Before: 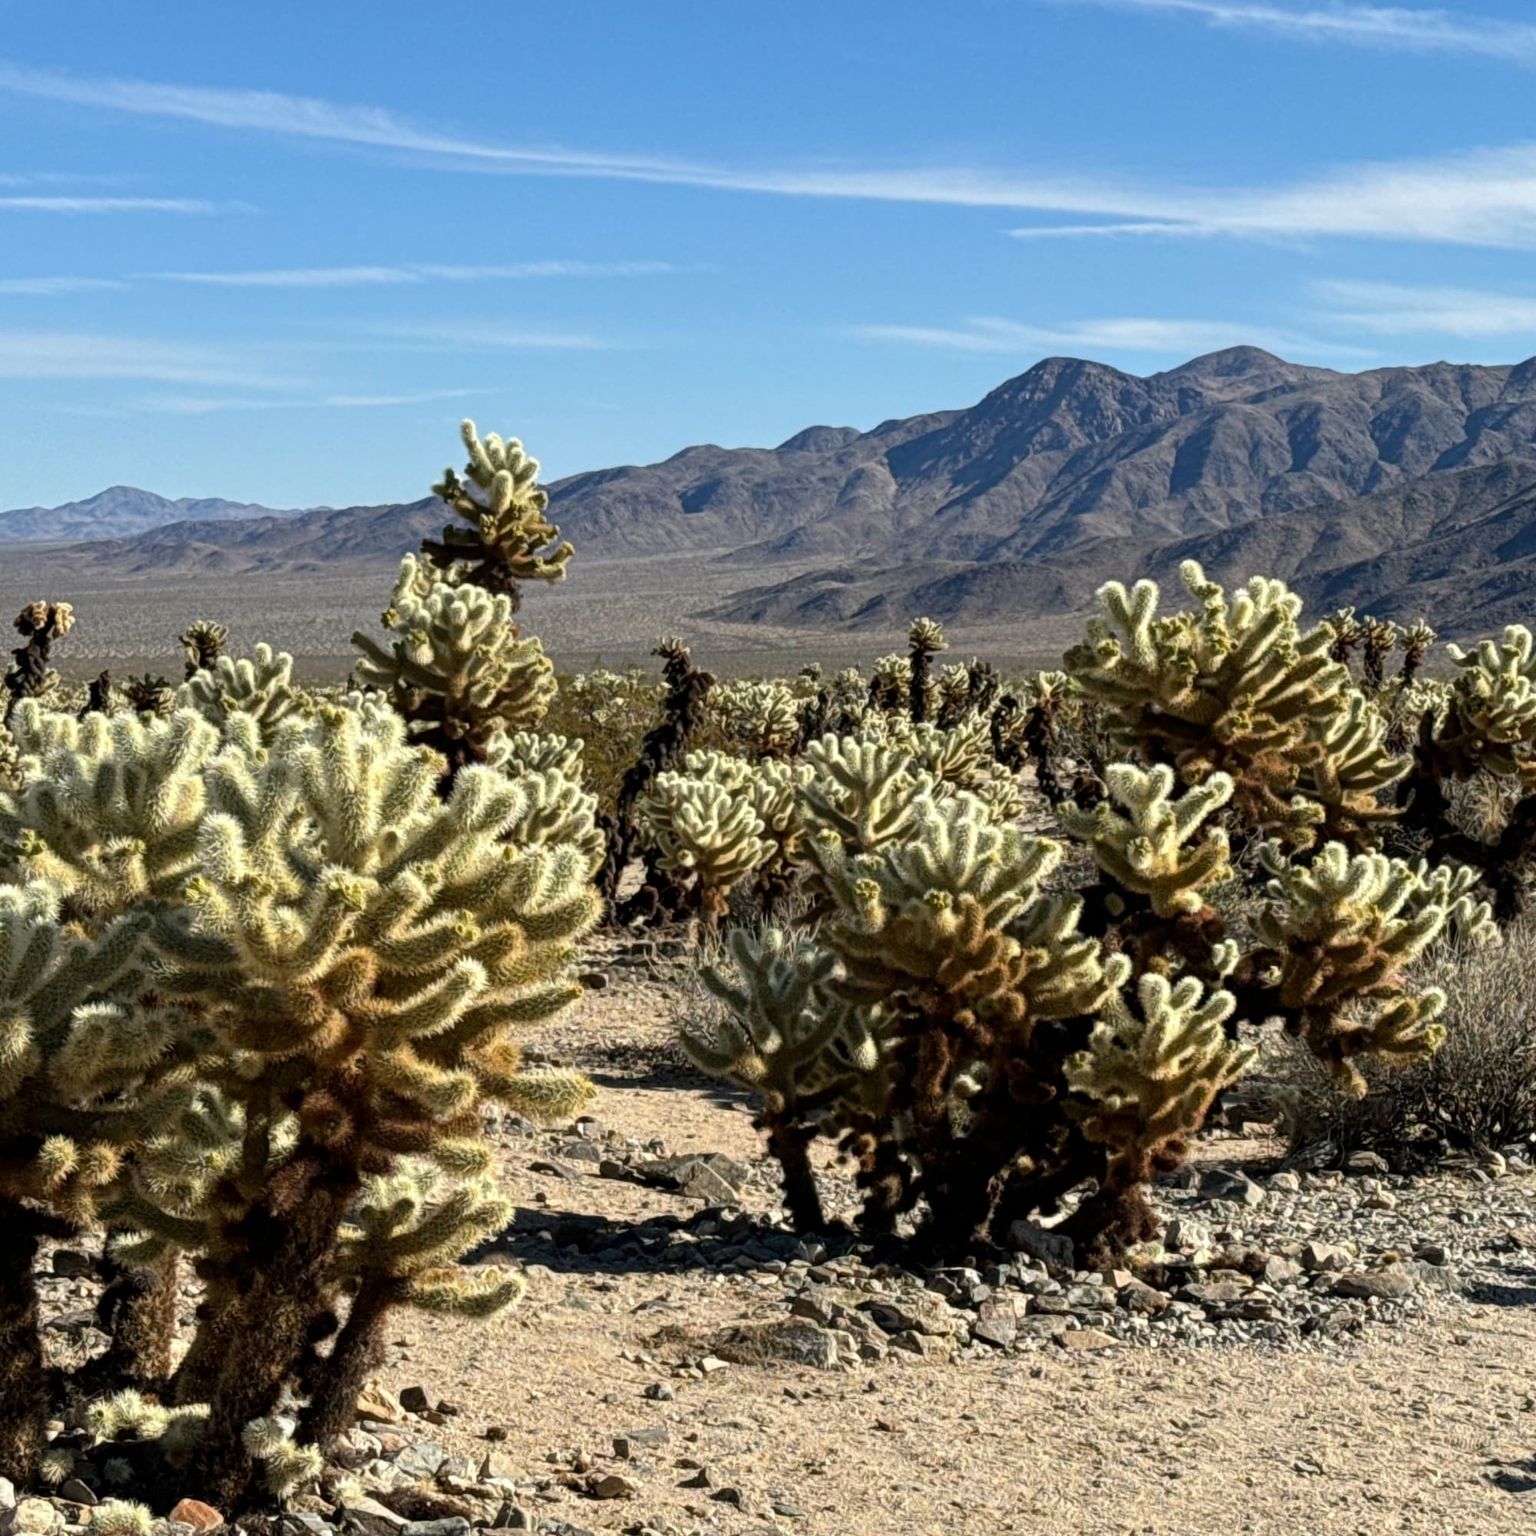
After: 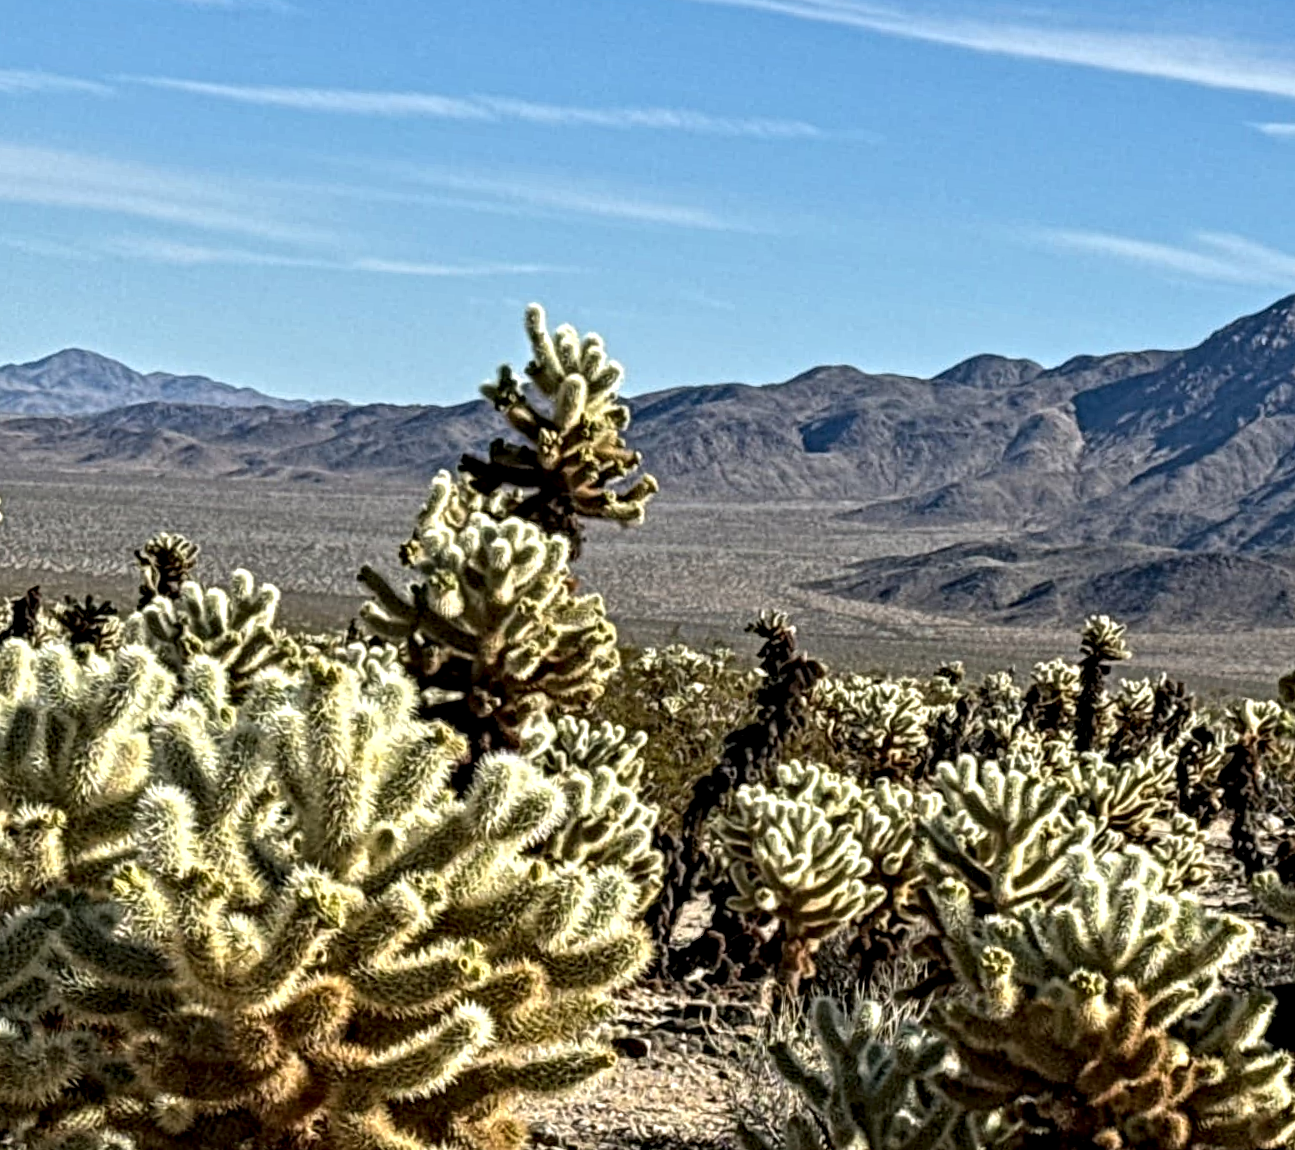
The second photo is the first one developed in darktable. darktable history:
contrast equalizer: y [[0.5, 0.542, 0.583, 0.625, 0.667, 0.708], [0.5 ×6], [0.5 ×6], [0 ×6], [0 ×6]]
crop and rotate: angle -5.27°, left 2.014%, top 6.932%, right 27.517%, bottom 30.501%
